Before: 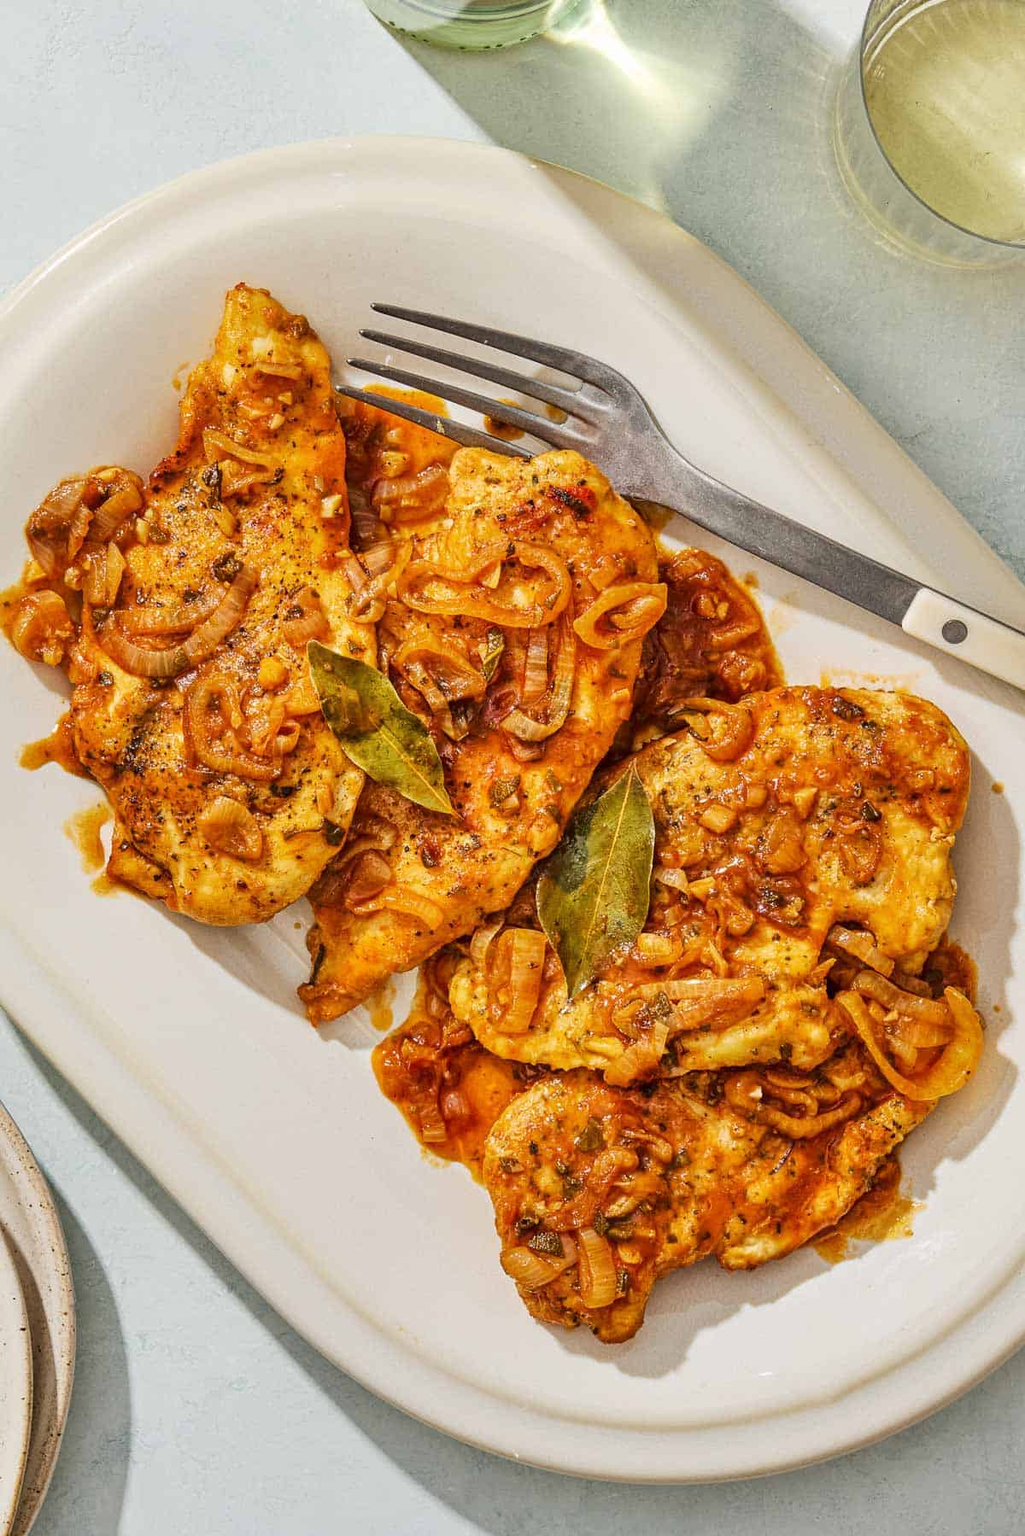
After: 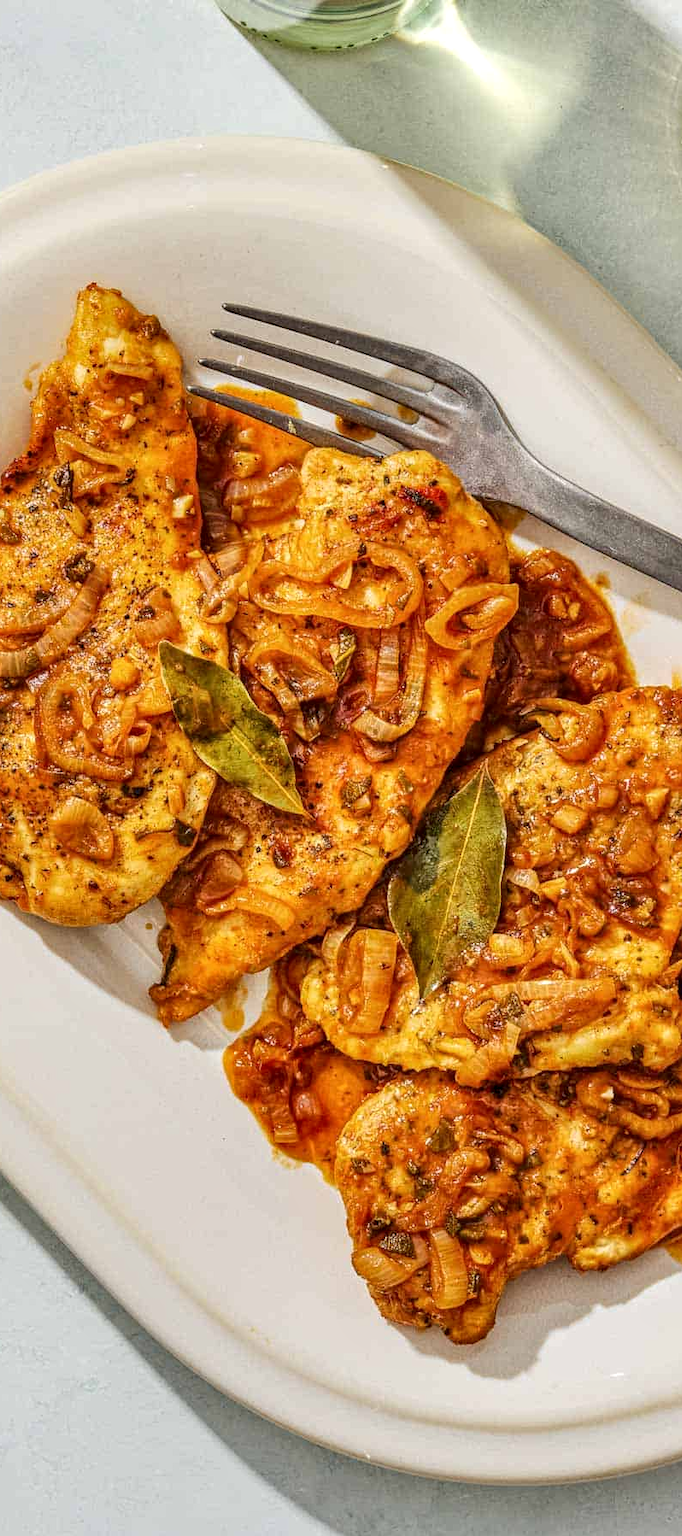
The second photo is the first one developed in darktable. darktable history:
crop and rotate: left 14.502%, right 18.881%
local contrast: on, module defaults
